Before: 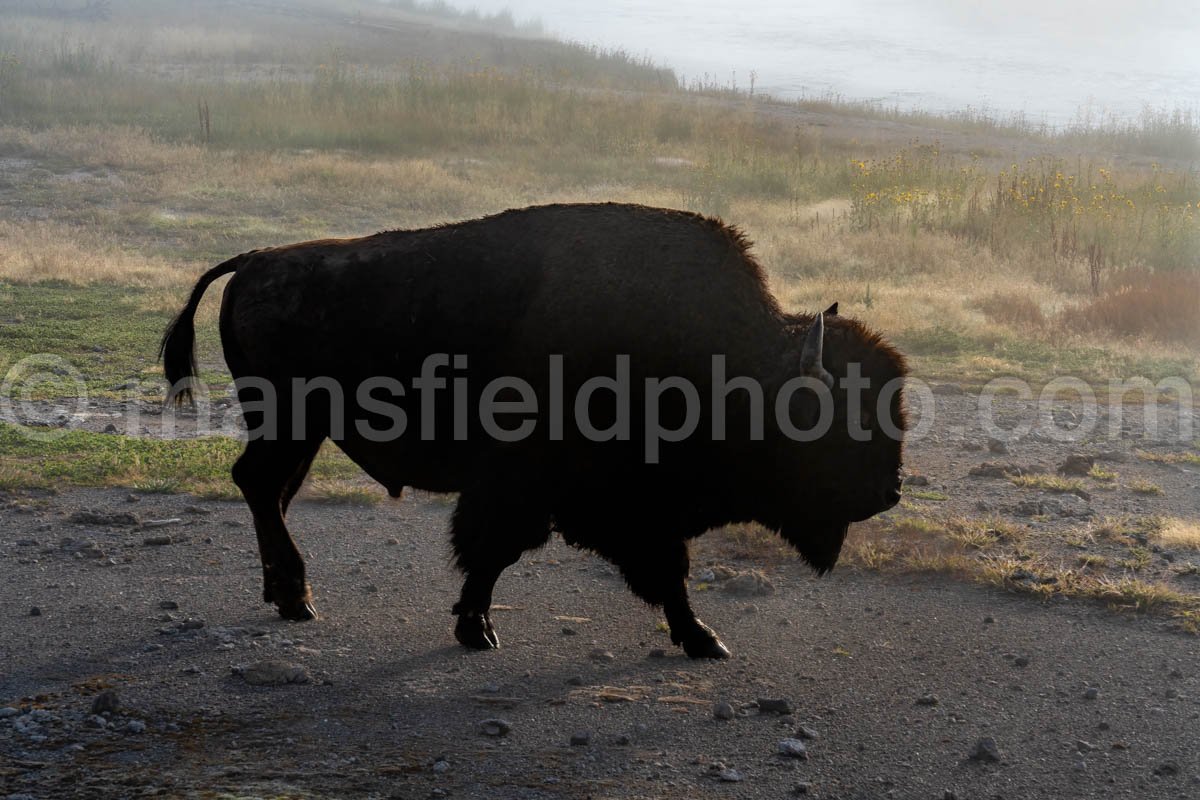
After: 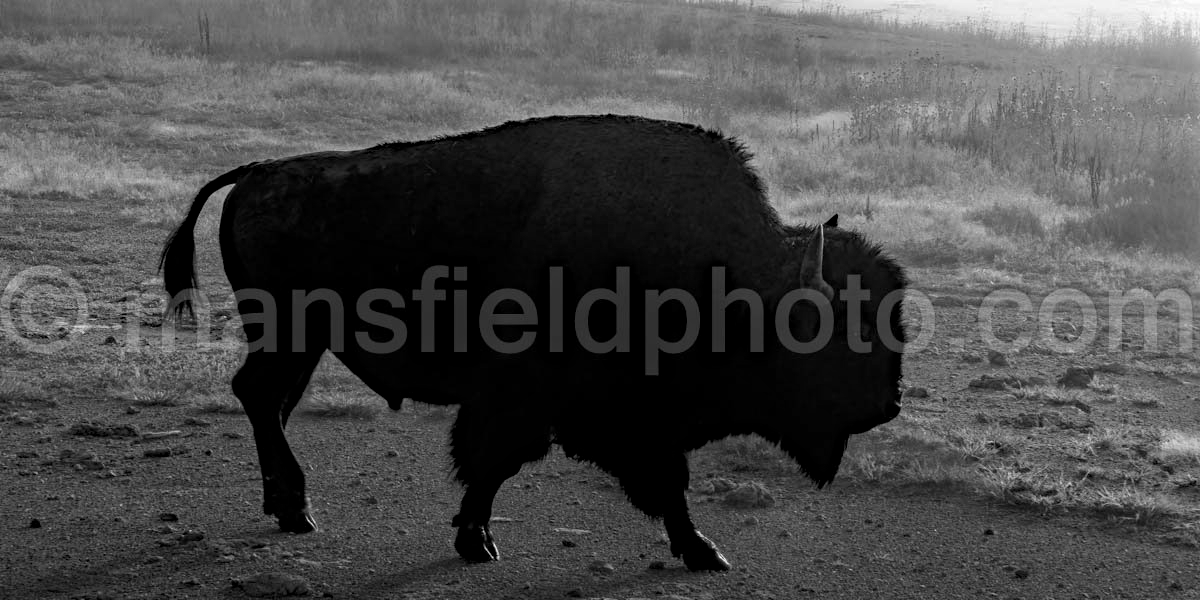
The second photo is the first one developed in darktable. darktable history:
monochrome: a 16.01, b -2.65, highlights 0.52
haze removal: strength 0.5, distance 0.43, compatibility mode true, adaptive false
shadows and highlights: shadows -24.28, highlights 49.77, soften with gaussian
local contrast: mode bilateral grid, contrast 10, coarseness 25, detail 115%, midtone range 0.2
crop: top 11.038%, bottom 13.962%
